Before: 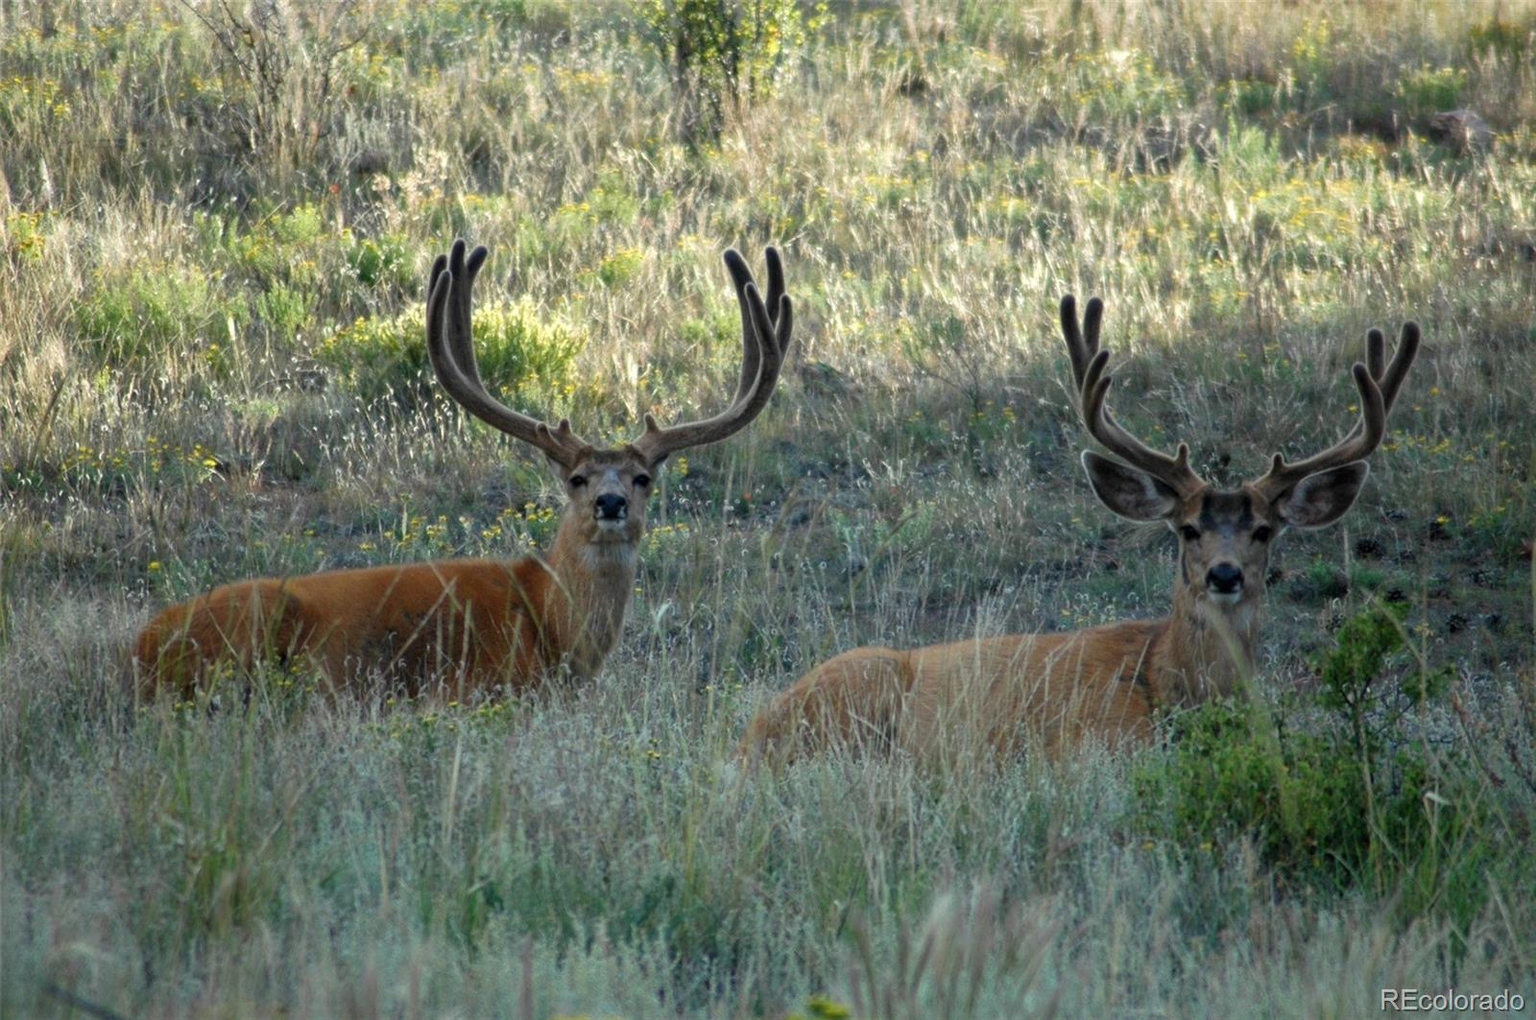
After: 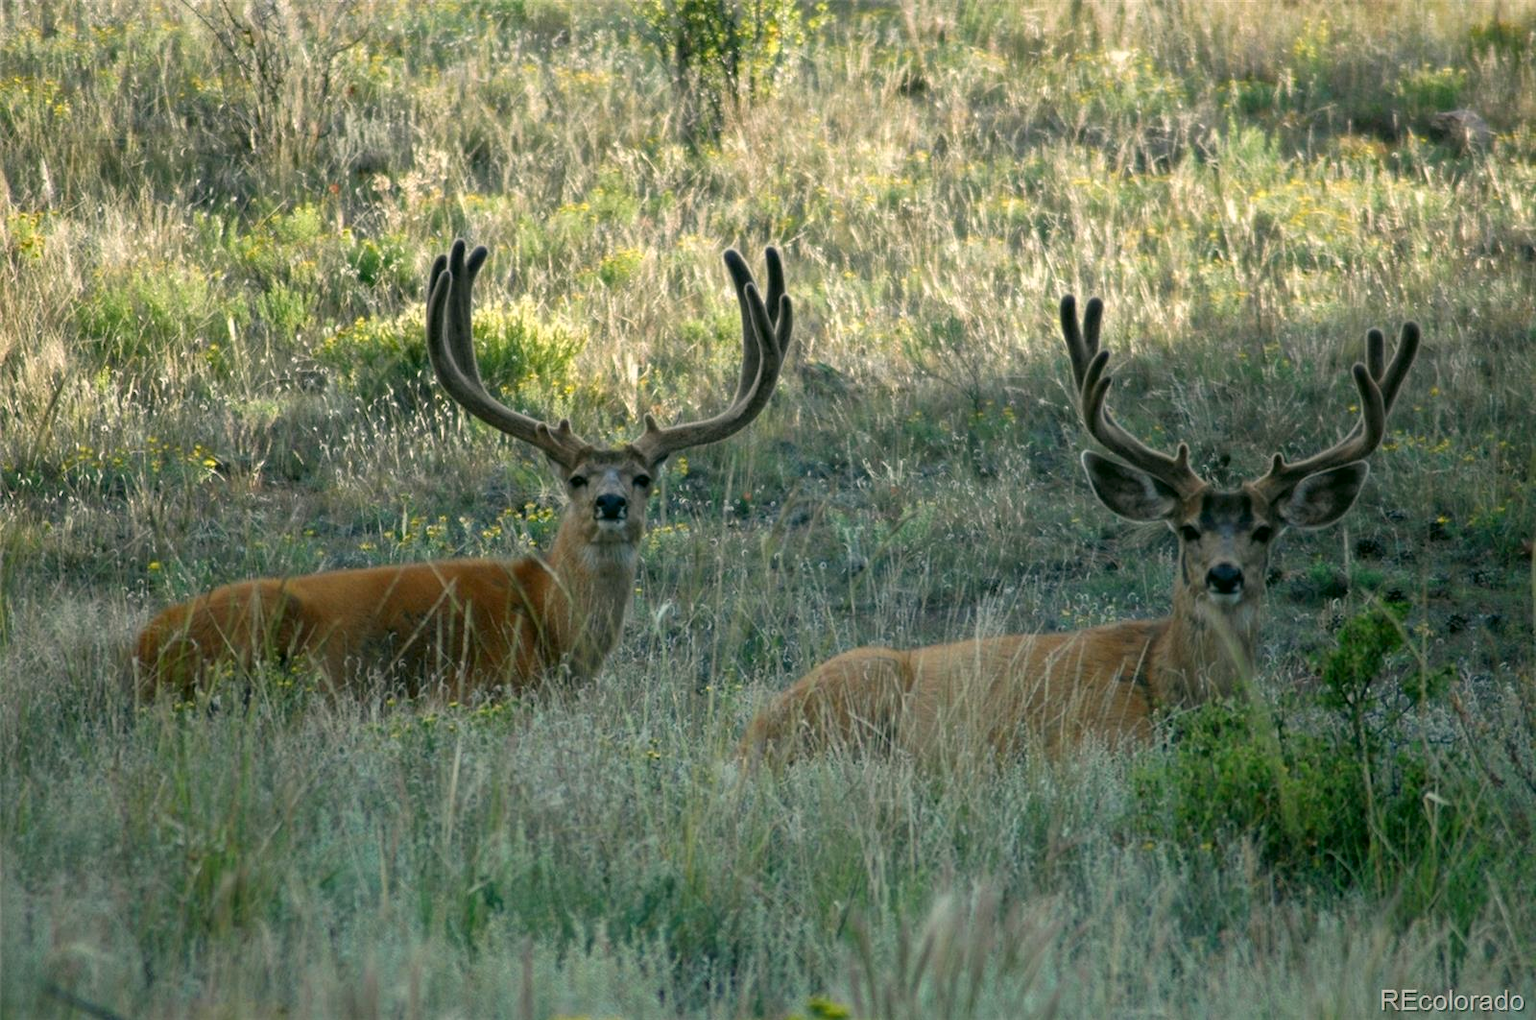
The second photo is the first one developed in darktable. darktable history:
color correction: highlights a* 4.26, highlights b* 4.92, shadows a* -7.93, shadows b* 4.66
